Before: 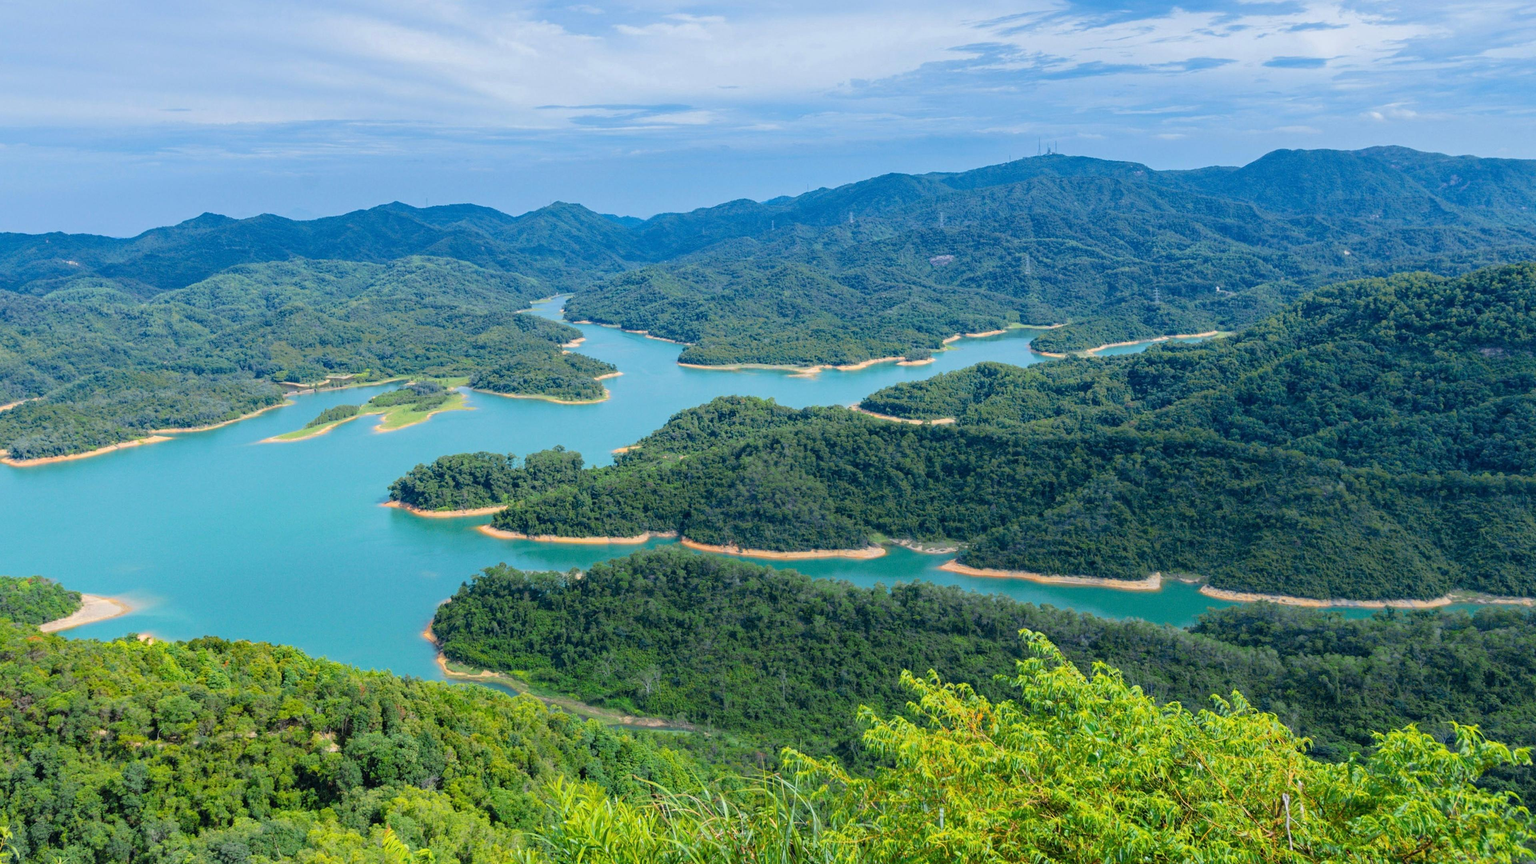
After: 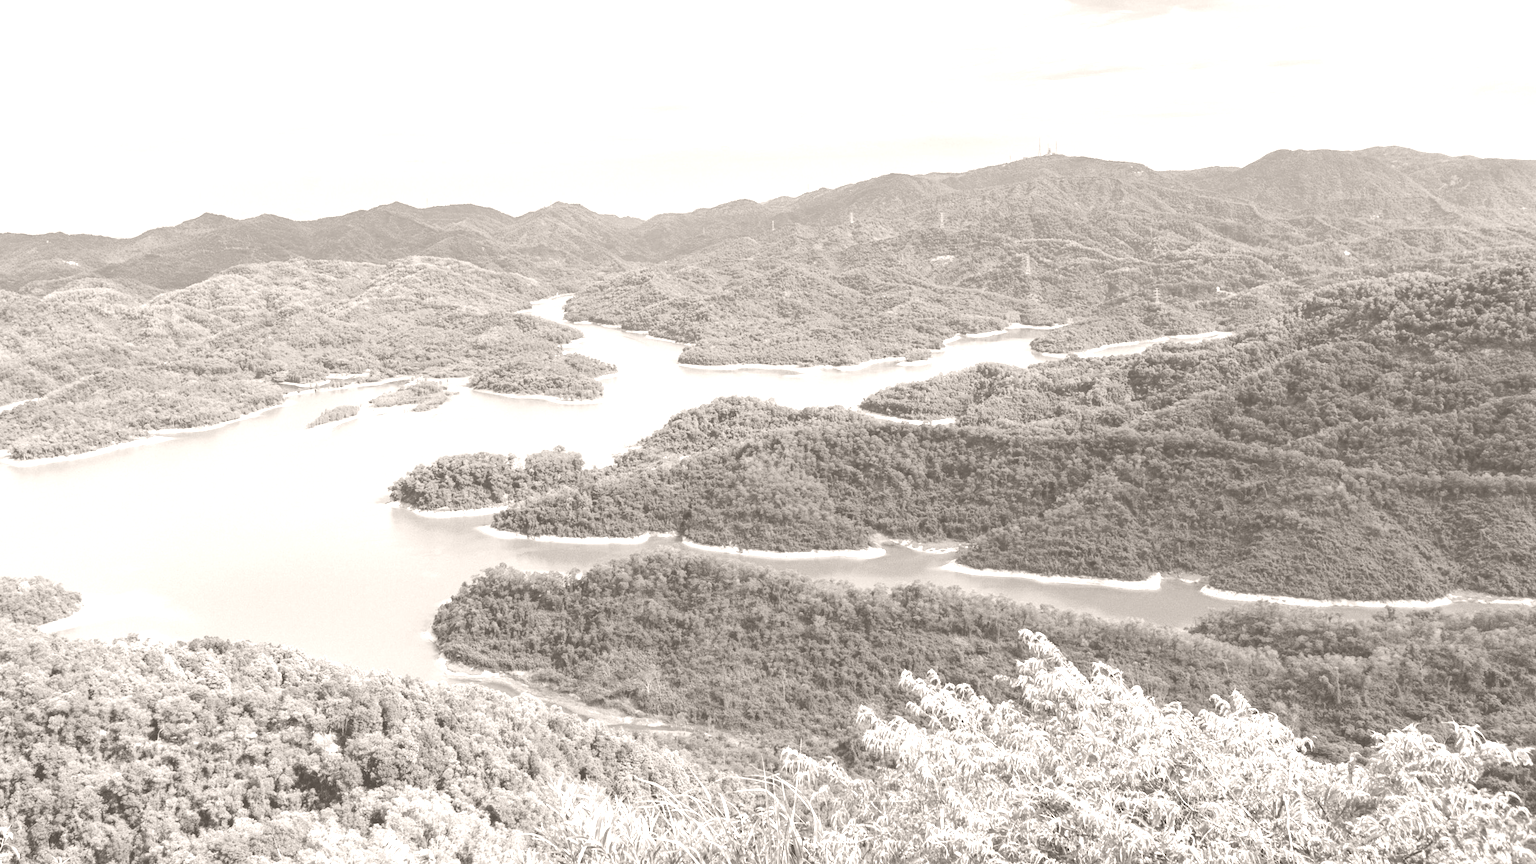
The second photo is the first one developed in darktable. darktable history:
tone curve: curves: ch0 [(0, 0) (0.08, 0.069) (0.4, 0.391) (0.6, 0.609) (0.92, 0.93) (1, 1)], color space Lab, independent channels, preserve colors none
colorize: hue 34.49°, saturation 35.33%, source mix 100%, lightness 55%, version 1
